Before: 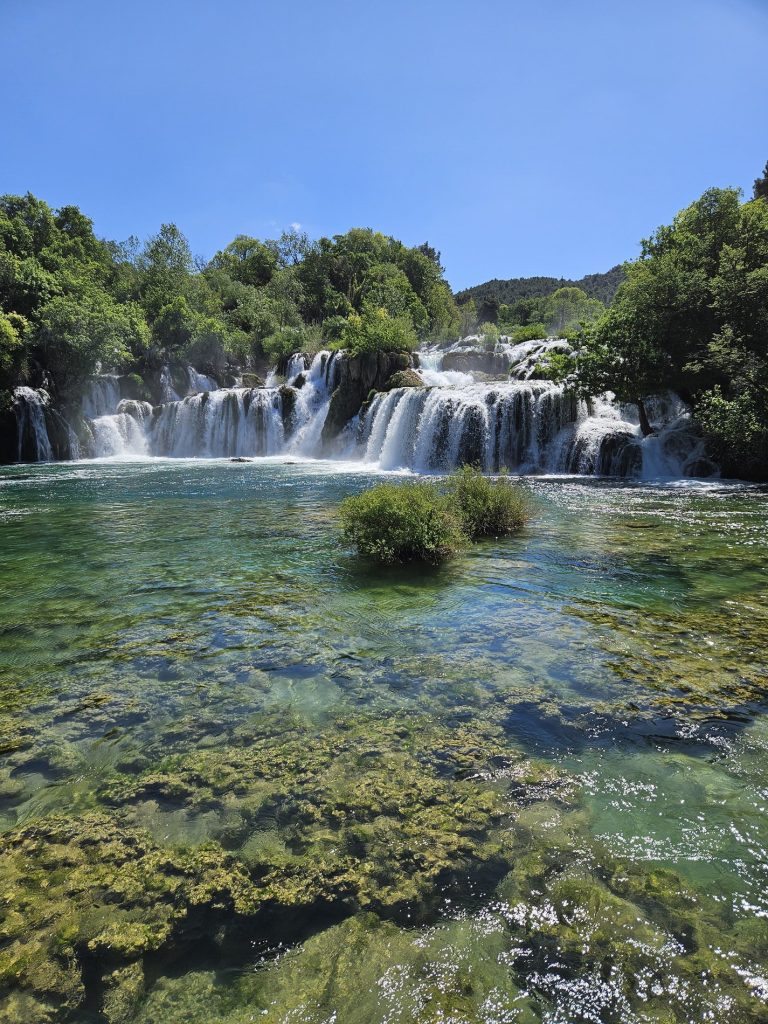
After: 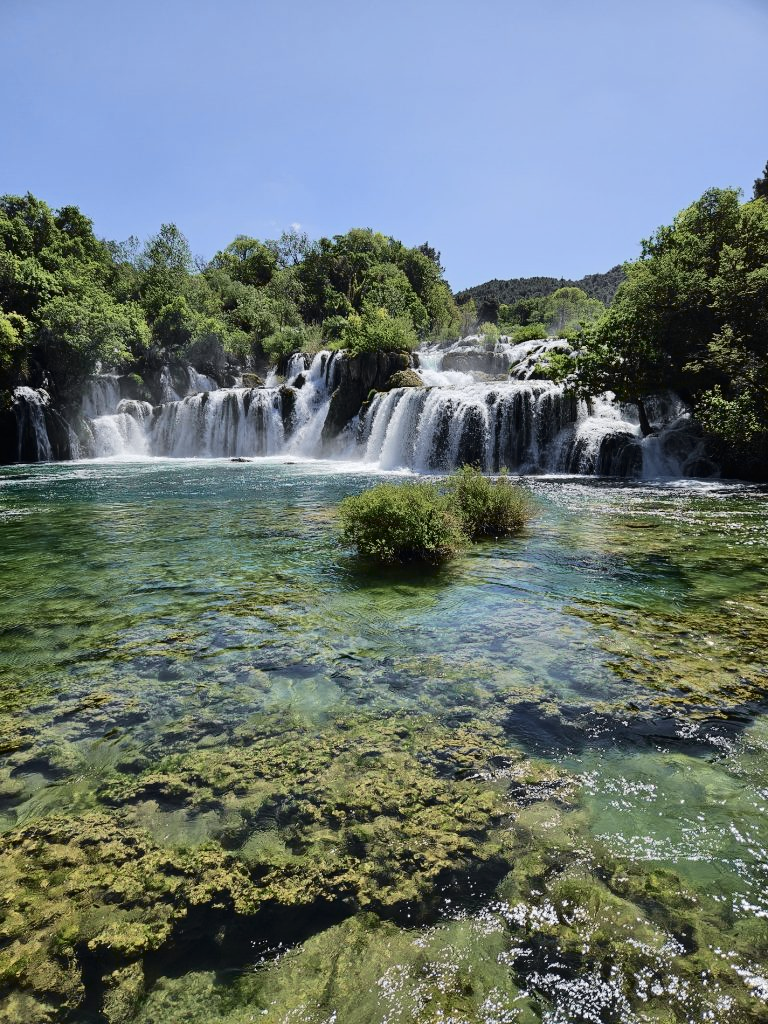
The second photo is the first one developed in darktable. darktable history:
tone curve: curves: ch0 [(0.003, 0) (0.066, 0.031) (0.16, 0.089) (0.269, 0.218) (0.395, 0.408) (0.517, 0.56) (0.684, 0.734) (0.791, 0.814) (1, 1)]; ch1 [(0, 0) (0.164, 0.115) (0.337, 0.332) (0.39, 0.398) (0.464, 0.461) (0.501, 0.5) (0.507, 0.5) (0.534, 0.532) (0.577, 0.59) (0.652, 0.681) (0.733, 0.764) (0.819, 0.823) (1, 1)]; ch2 [(0, 0) (0.337, 0.382) (0.464, 0.476) (0.501, 0.5) (0.527, 0.54) (0.551, 0.565) (0.628, 0.632) (0.689, 0.686) (1, 1)], color space Lab, independent channels, preserve colors none
